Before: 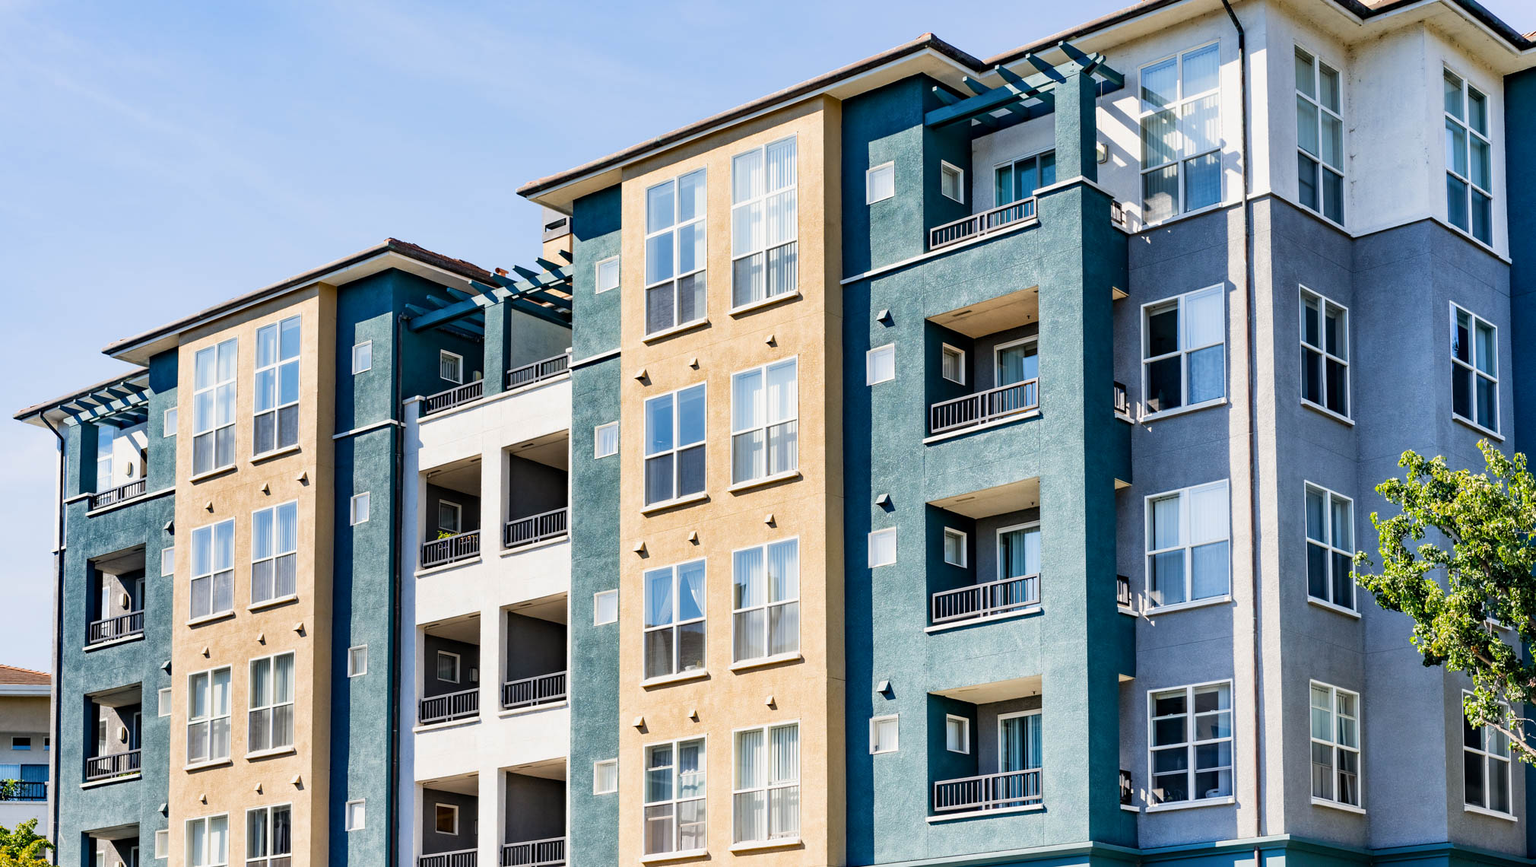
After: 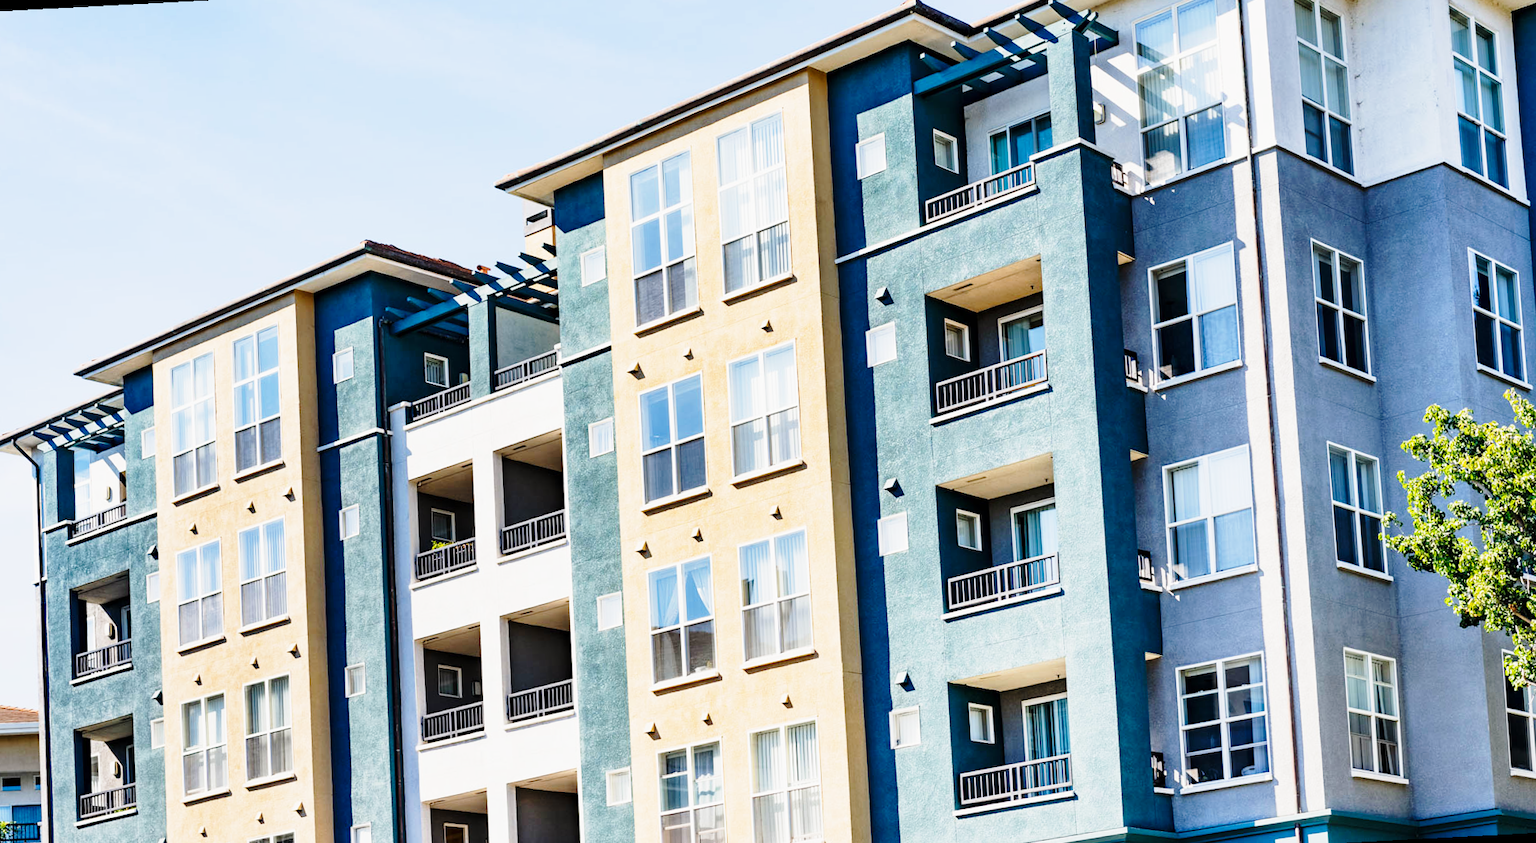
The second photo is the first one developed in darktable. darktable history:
rotate and perspective: rotation -3°, crop left 0.031, crop right 0.968, crop top 0.07, crop bottom 0.93
base curve: curves: ch0 [(0, 0) (0.028, 0.03) (0.121, 0.232) (0.46, 0.748) (0.859, 0.968) (1, 1)], preserve colors none
exposure: exposure -0.157 EV, compensate highlight preservation false
